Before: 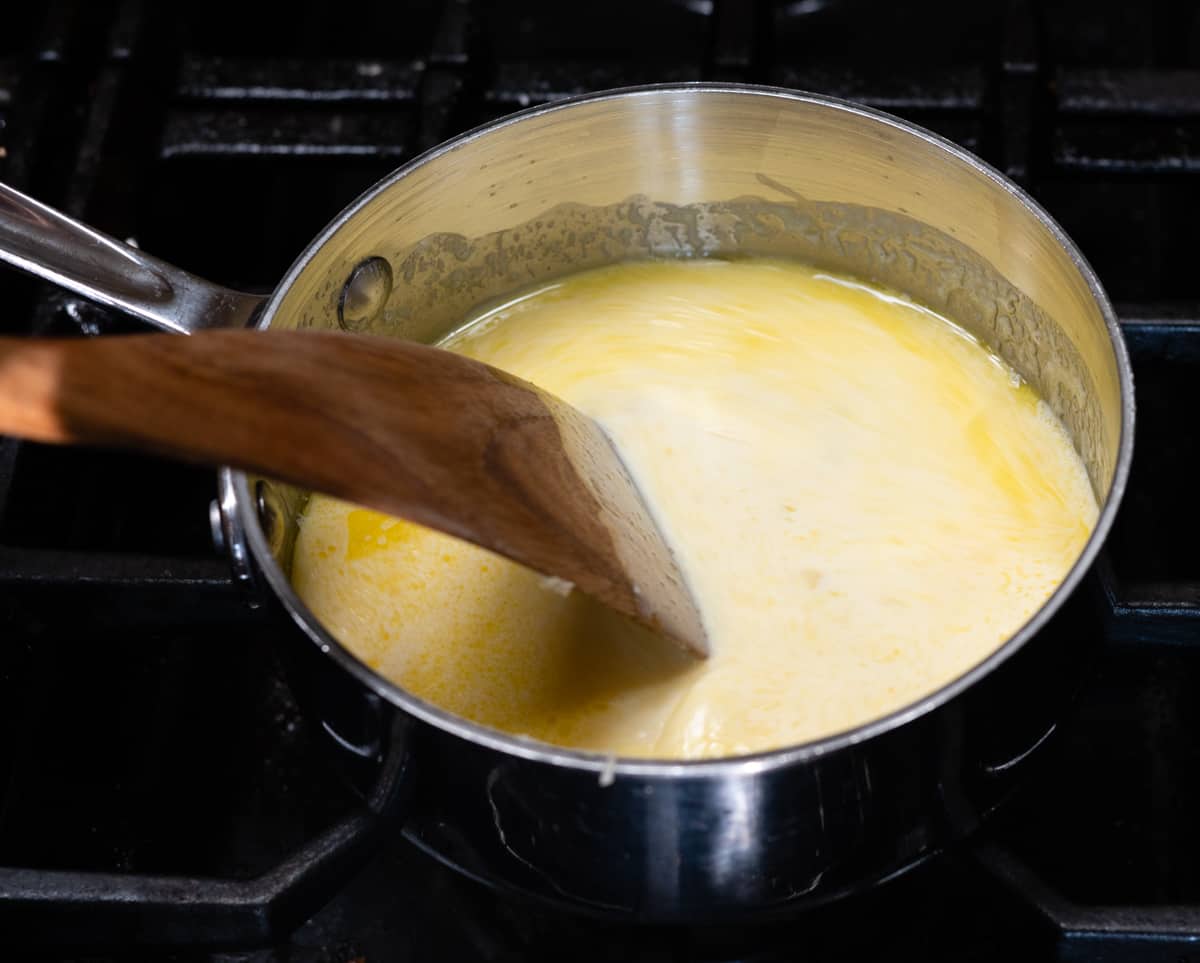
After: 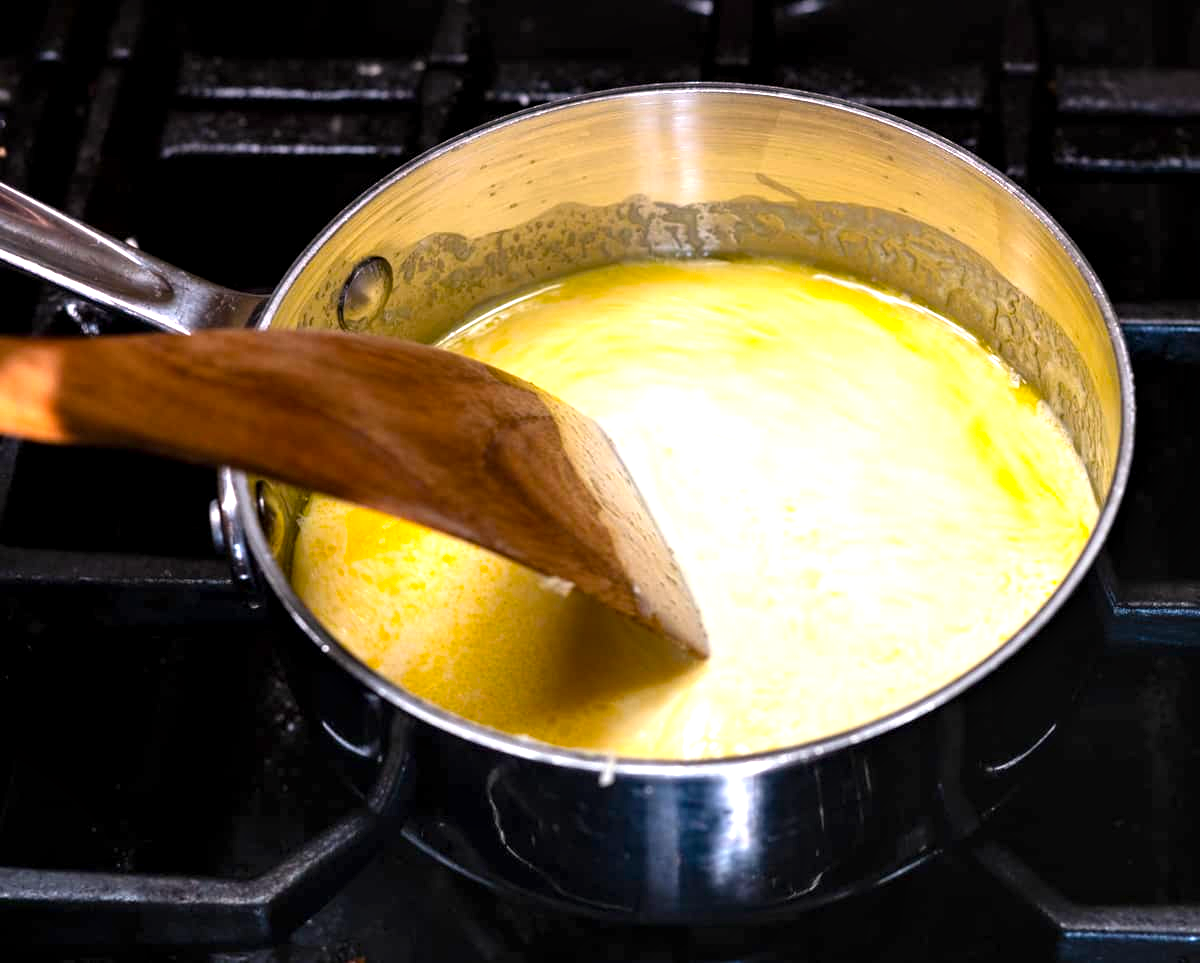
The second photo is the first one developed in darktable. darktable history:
graduated density: density 0.38 EV, hardness 21%, rotation -6.11°, saturation 32%
exposure: exposure 0.999 EV, compensate highlight preservation false
local contrast: highlights 25%, shadows 75%, midtone range 0.75
color balance rgb: perceptual saturation grading › global saturation 20%, global vibrance 20%
